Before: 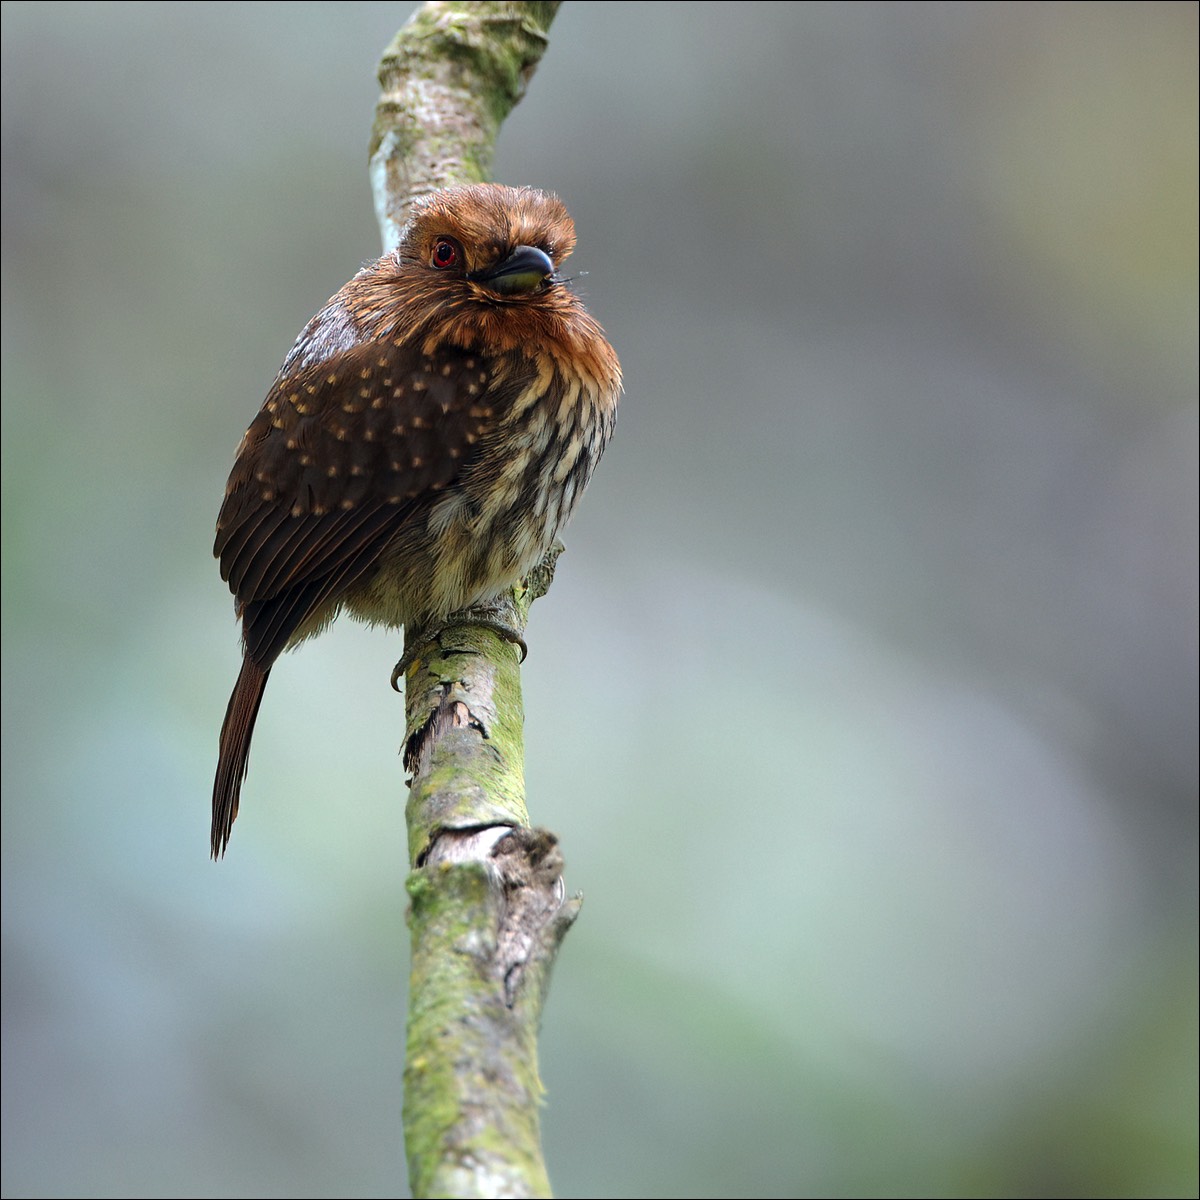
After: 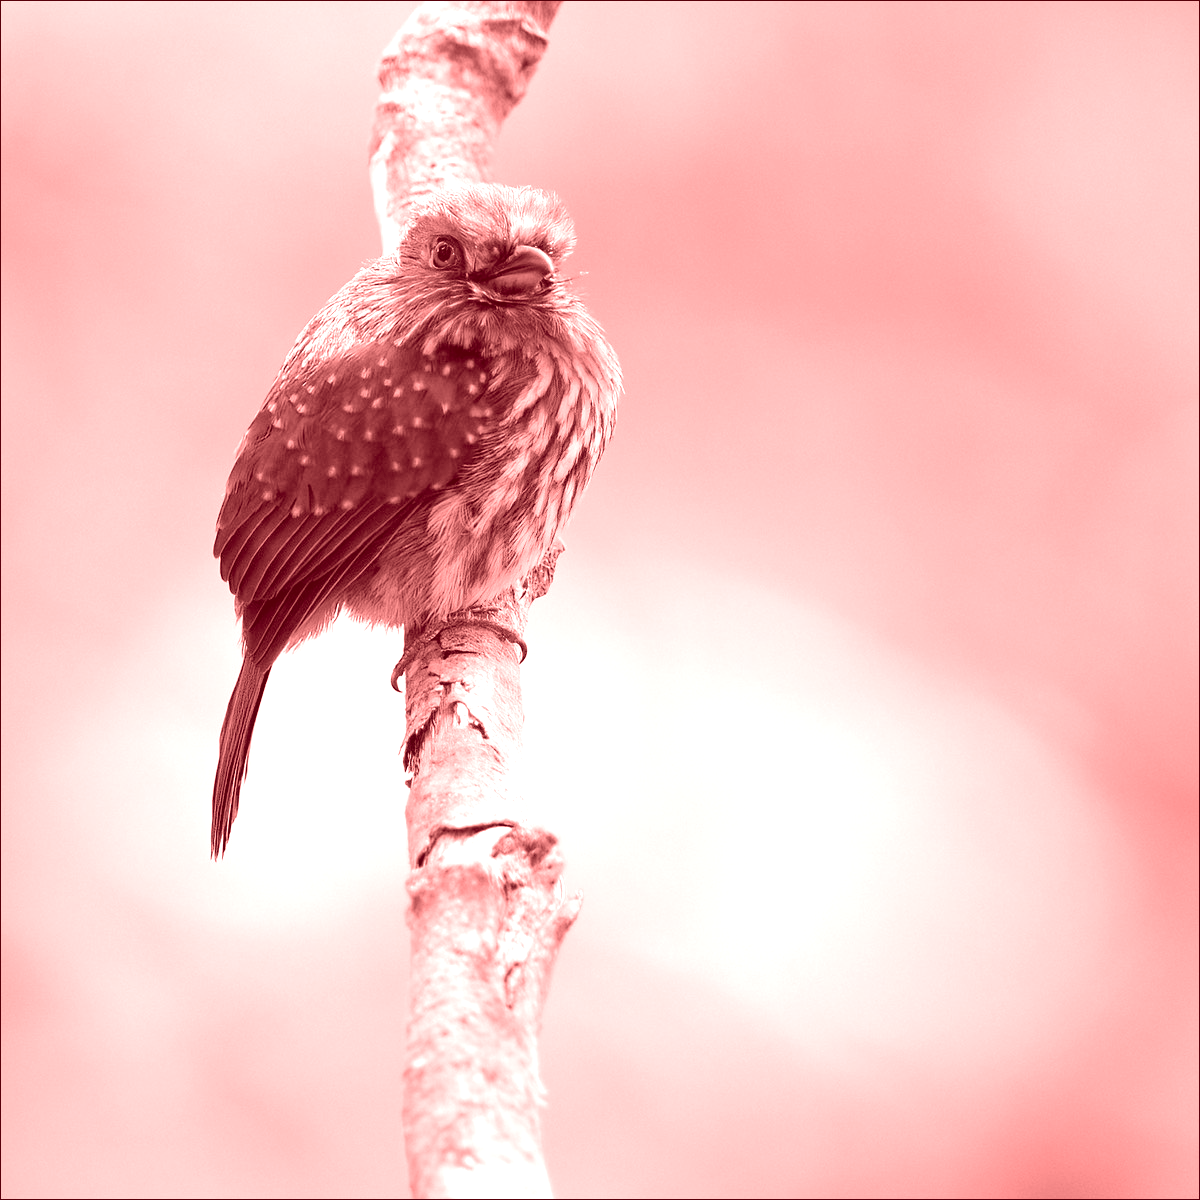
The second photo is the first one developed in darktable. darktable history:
colorize: saturation 60%, source mix 100%
exposure: exposure 0.636 EV, compensate highlight preservation false
